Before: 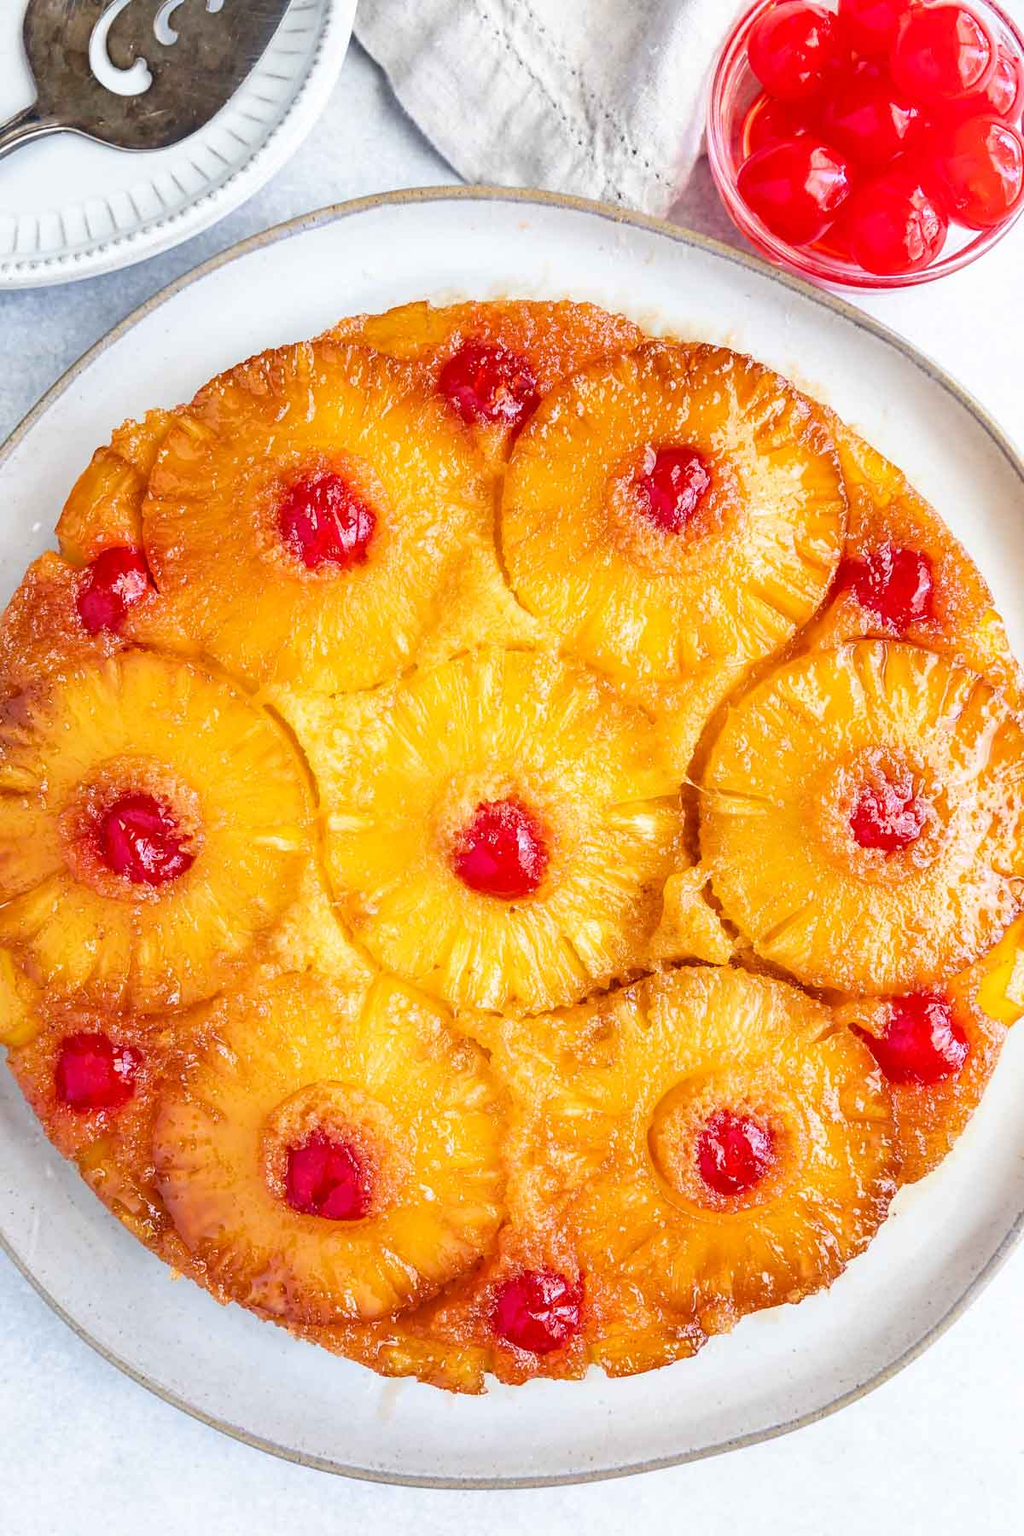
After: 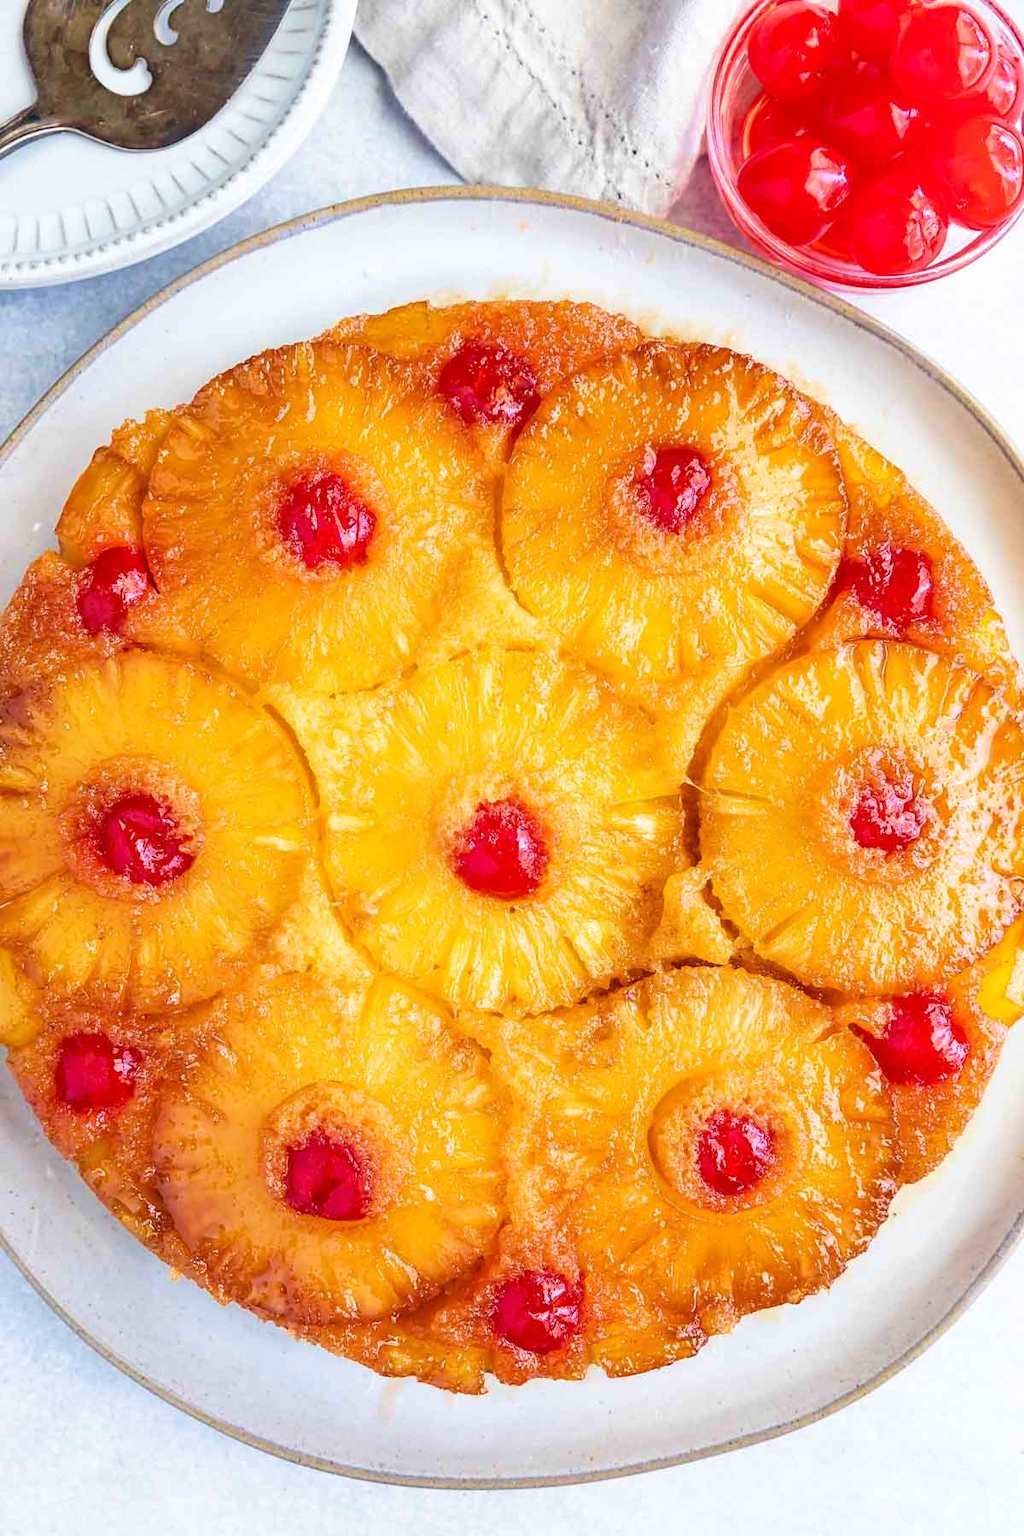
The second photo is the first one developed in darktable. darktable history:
velvia: strength 49.73%
